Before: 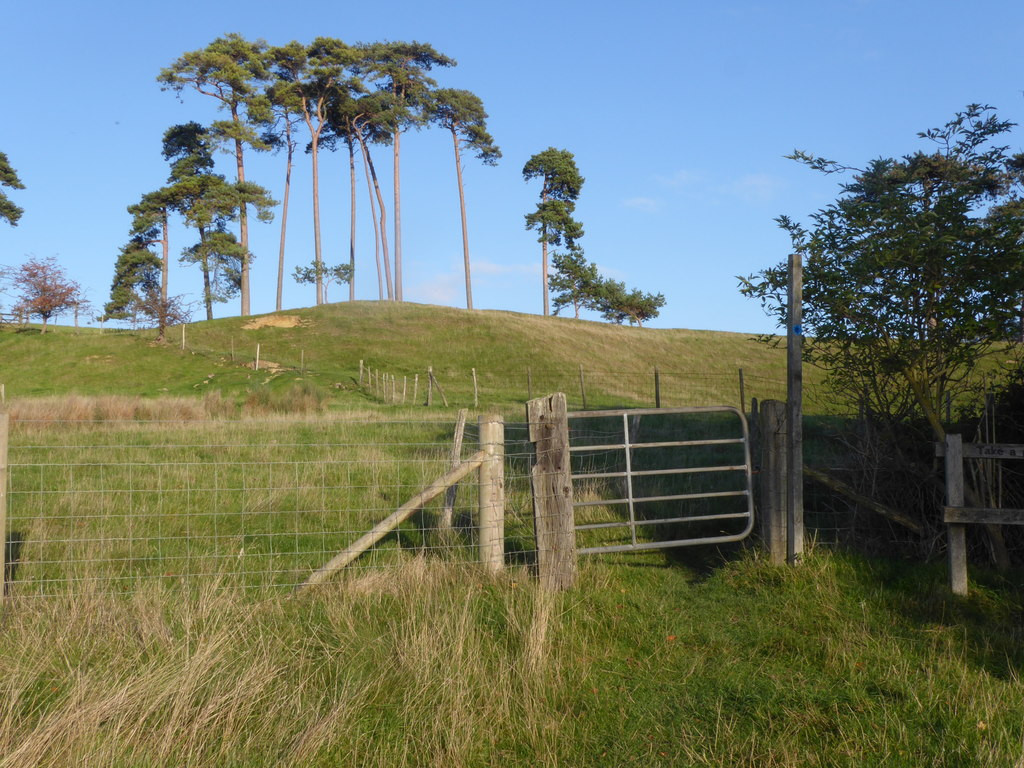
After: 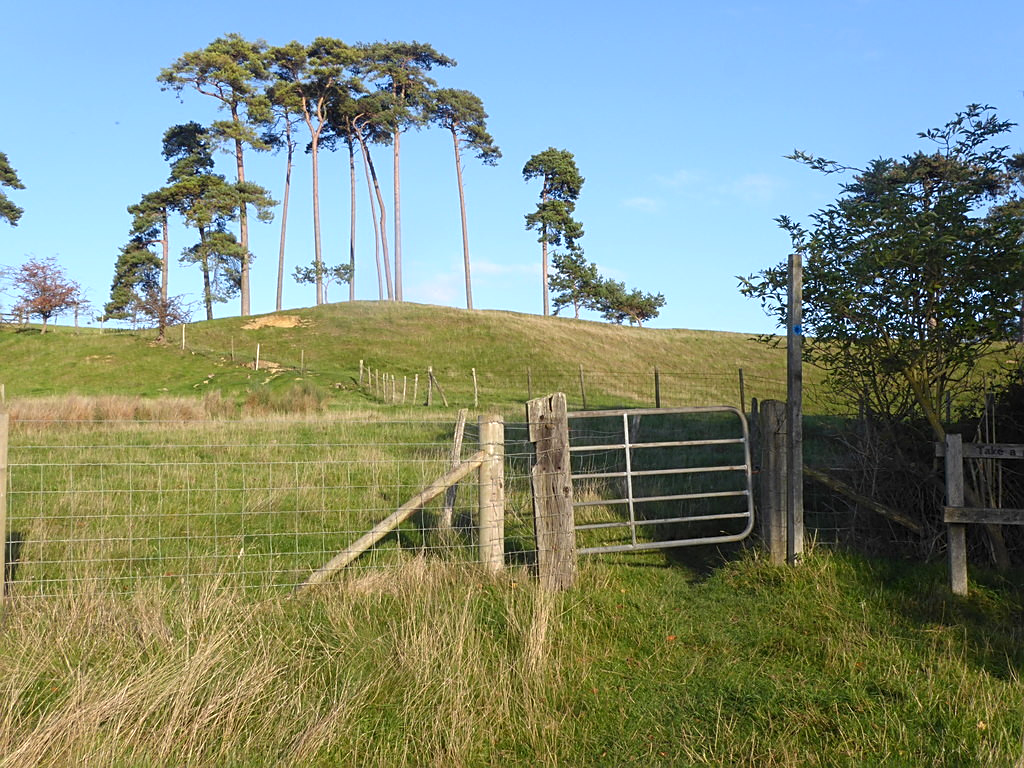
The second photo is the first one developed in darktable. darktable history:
exposure: black level correction 0, exposure 0.393 EV, compensate highlight preservation false
sharpen: on, module defaults
